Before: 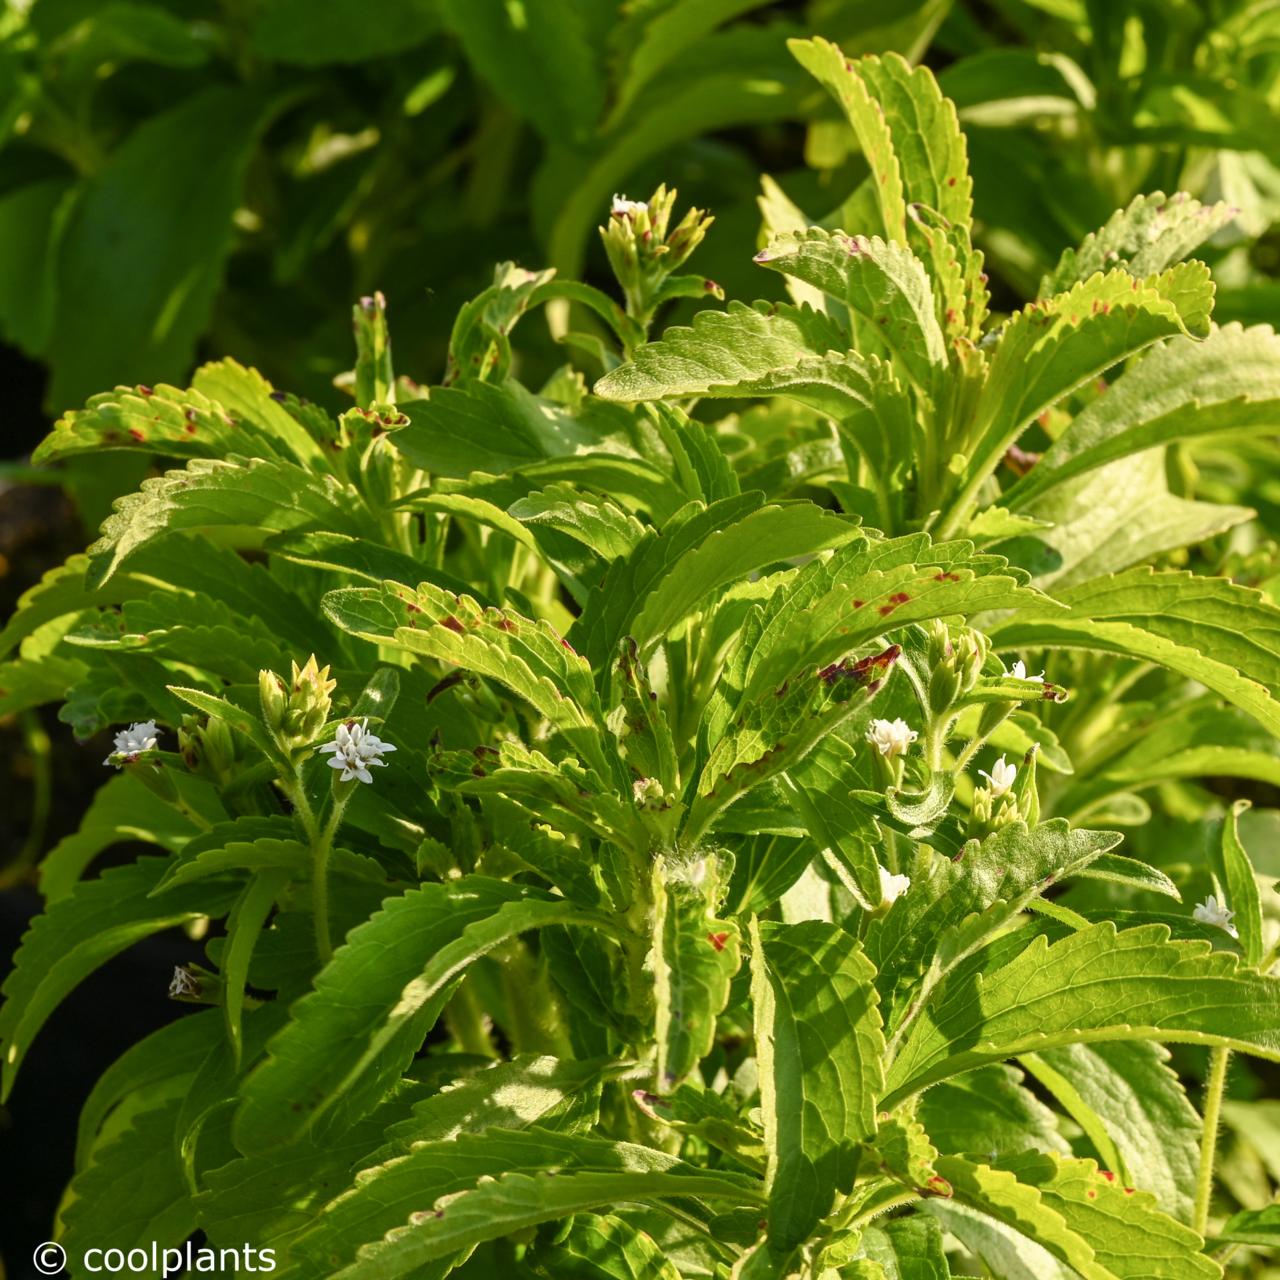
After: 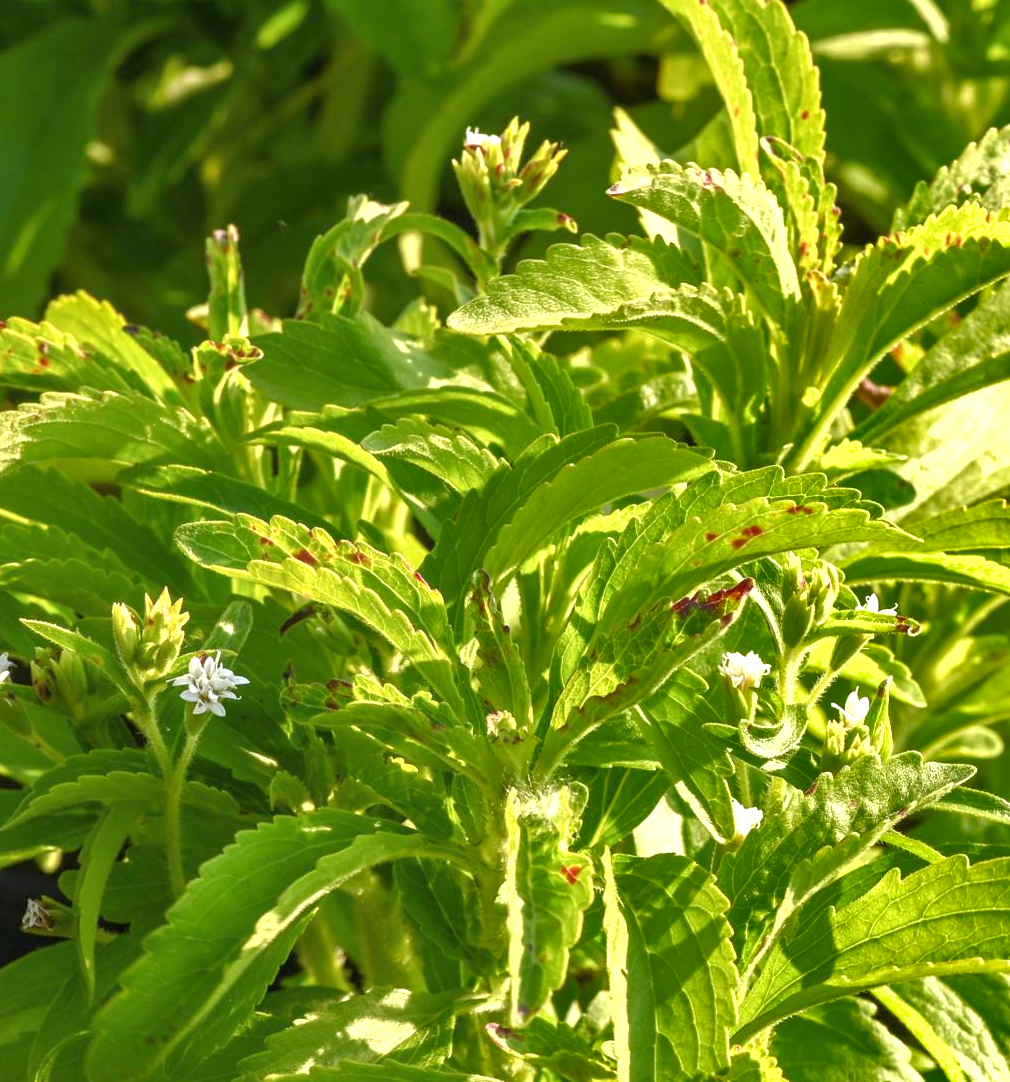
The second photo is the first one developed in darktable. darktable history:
crop: left 11.503%, top 5.28%, right 9.585%, bottom 10.17%
tone equalizer: -8 EV 0.255 EV, -7 EV 0.441 EV, -6 EV 0.445 EV, -5 EV 0.243 EV, -3 EV -0.259 EV, -2 EV -0.434 EV, -1 EV -0.443 EV, +0 EV -0.271 EV, edges refinement/feathering 500, mask exposure compensation -1.57 EV, preserve details no
shadows and highlights: radius 106.42, shadows 23.88, highlights -58.27, low approximation 0.01, soften with gaussian
exposure: black level correction 0, exposure 1 EV, compensate exposure bias true, compensate highlight preservation false
